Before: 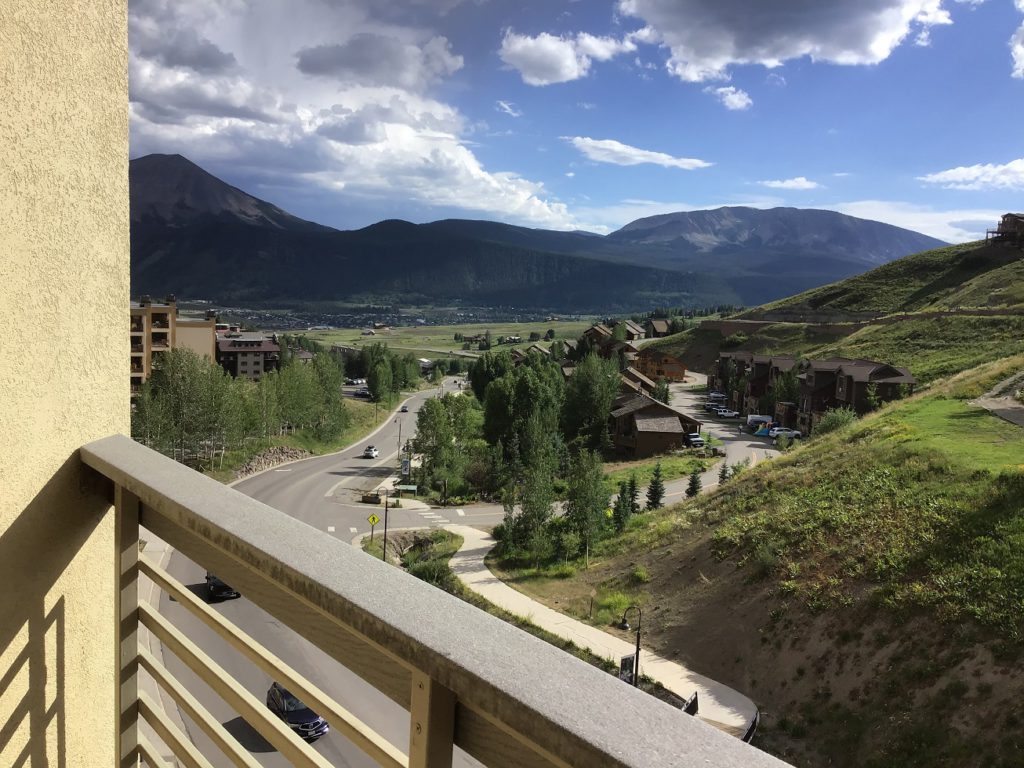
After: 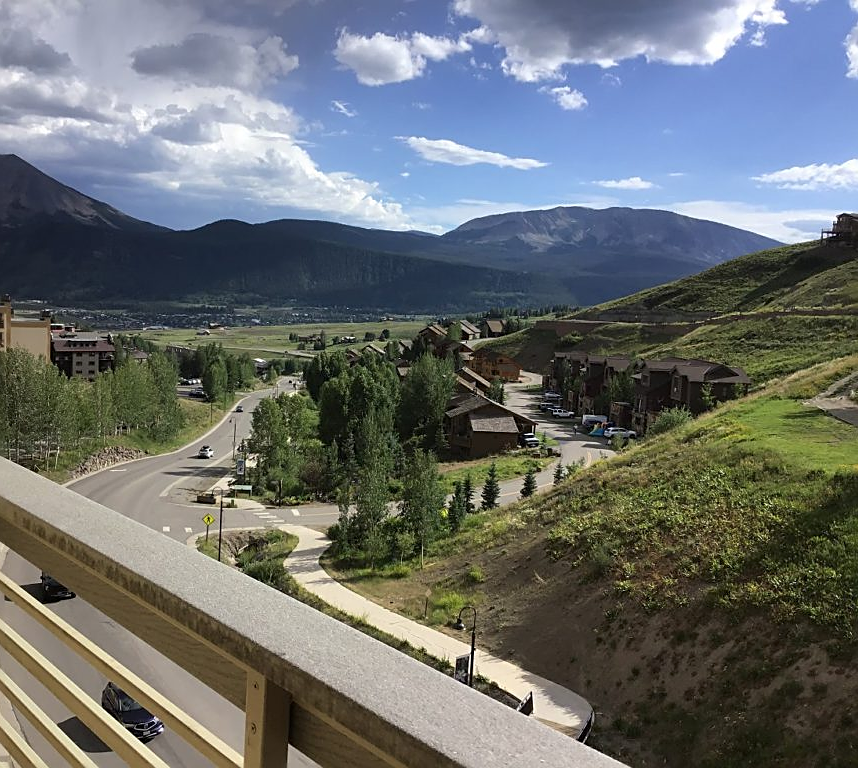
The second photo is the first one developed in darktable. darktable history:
sharpen: on, module defaults
shadows and highlights: radius 334.93, shadows 63.48, highlights 6.06, compress 87.7%, highlights color adjustment 39.73%, soften with gaussian
crop: left 16.145%
